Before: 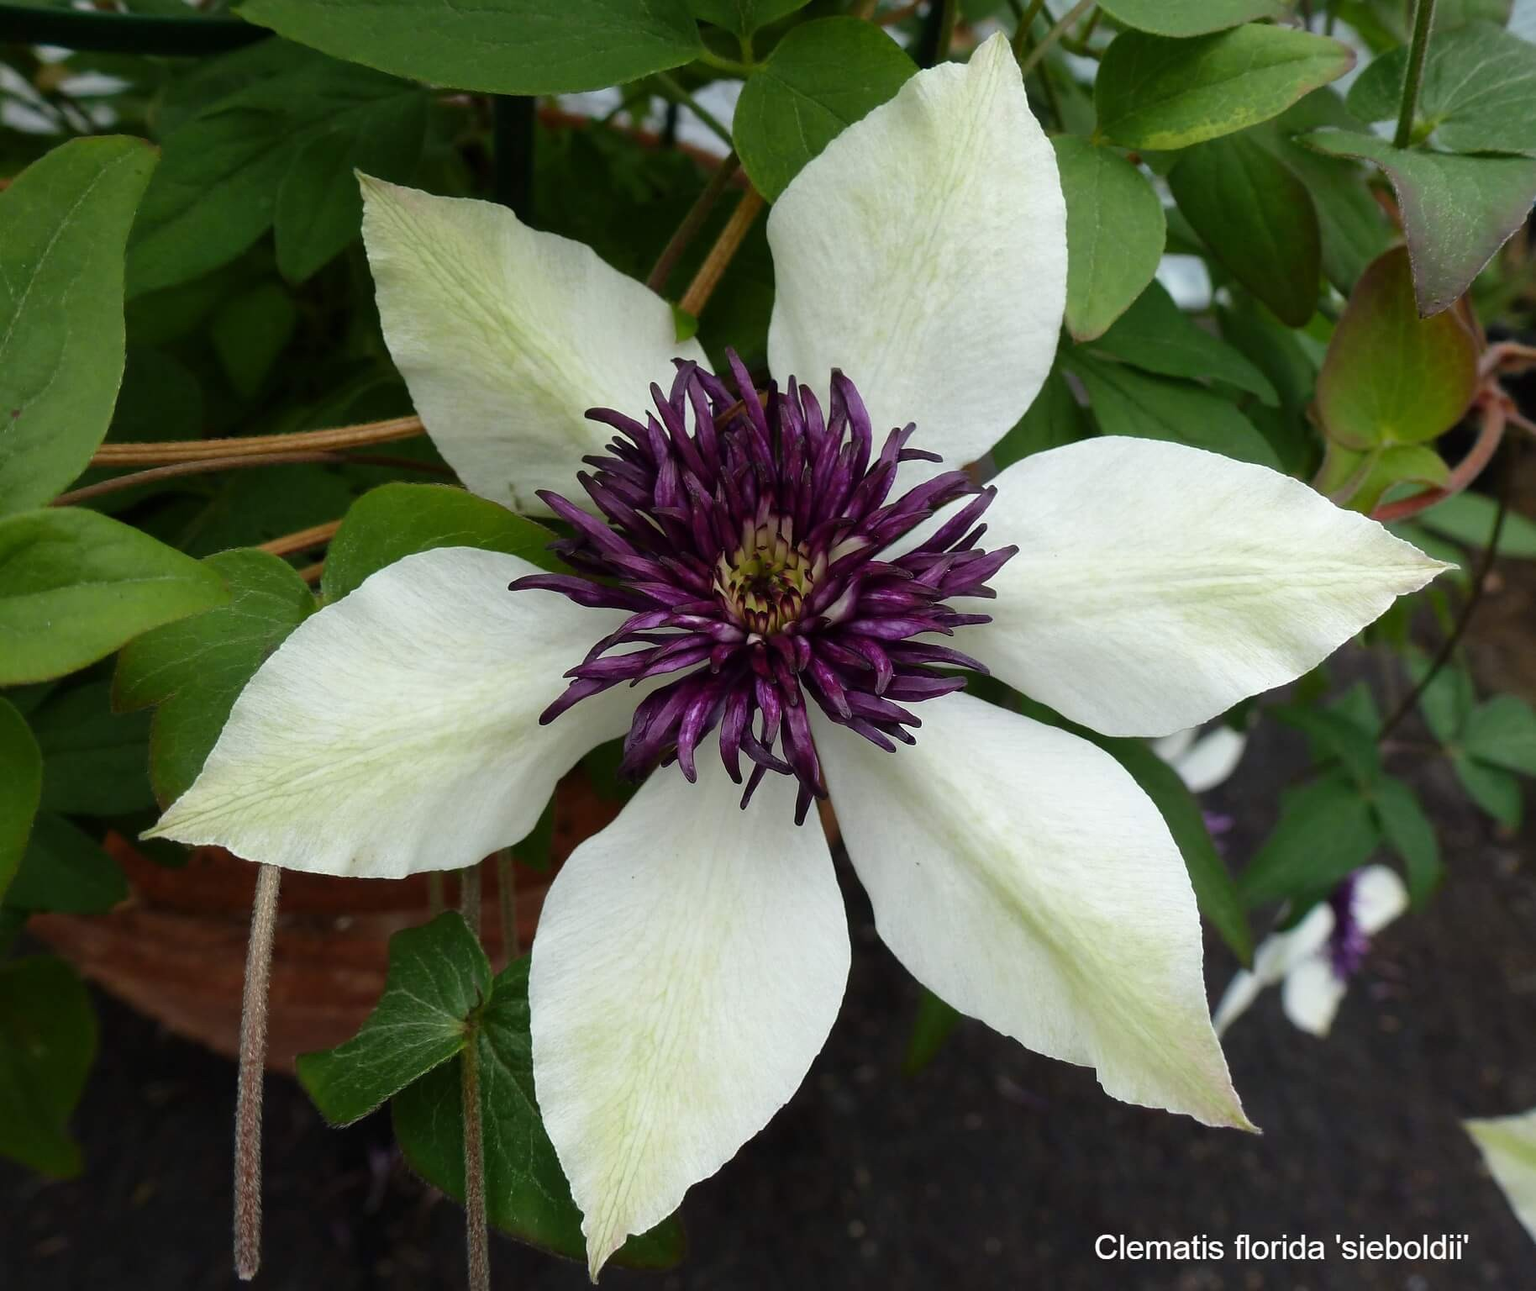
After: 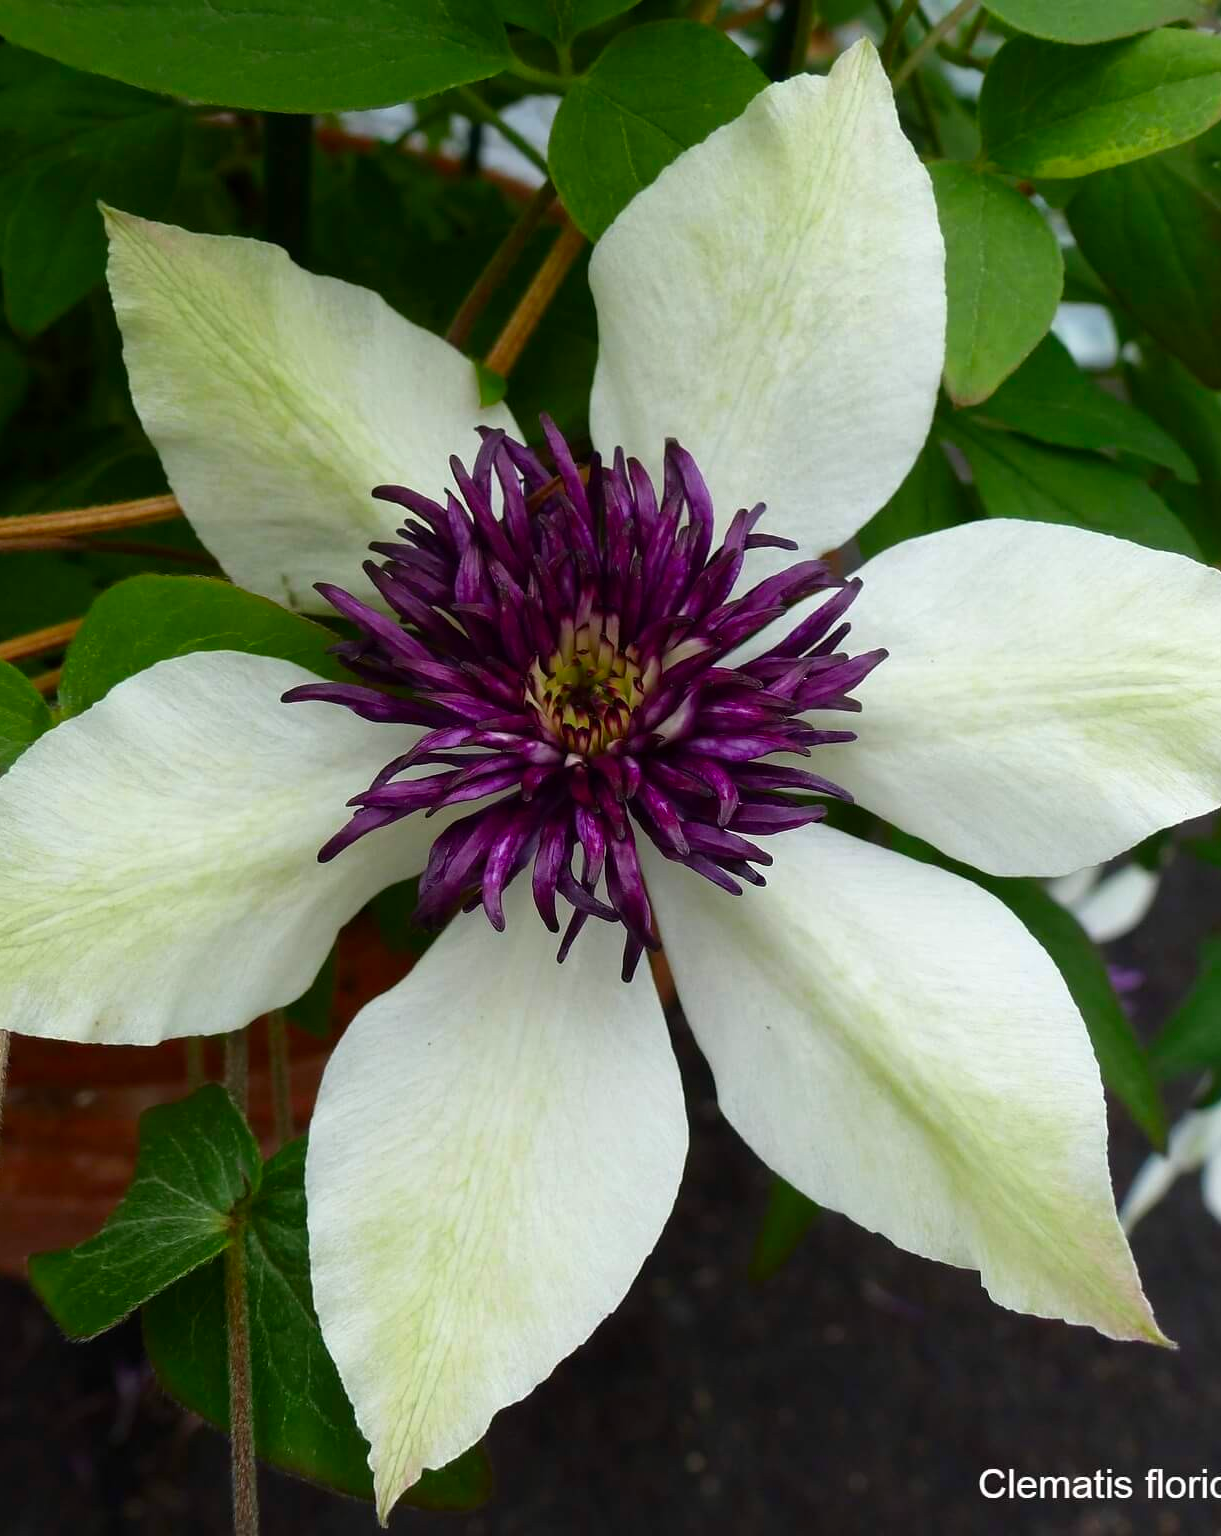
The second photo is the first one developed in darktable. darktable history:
crop and rotate: left 17.732%, right 15.423%
contrast brightness saturation: brightness -0.02, saturation 0.35
